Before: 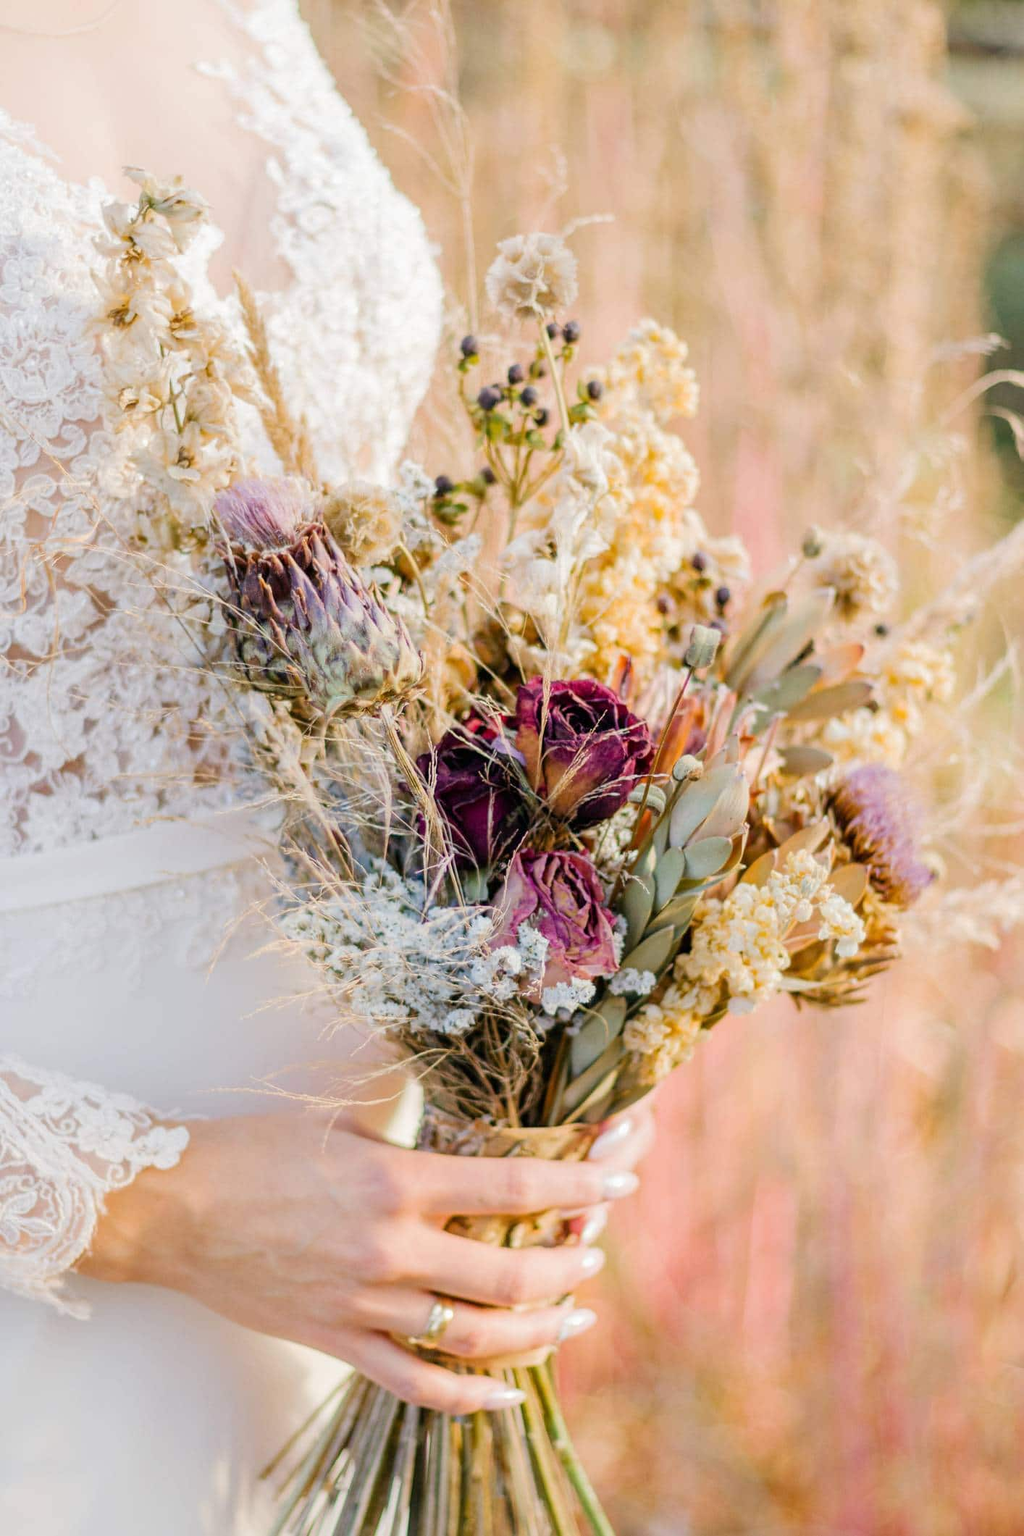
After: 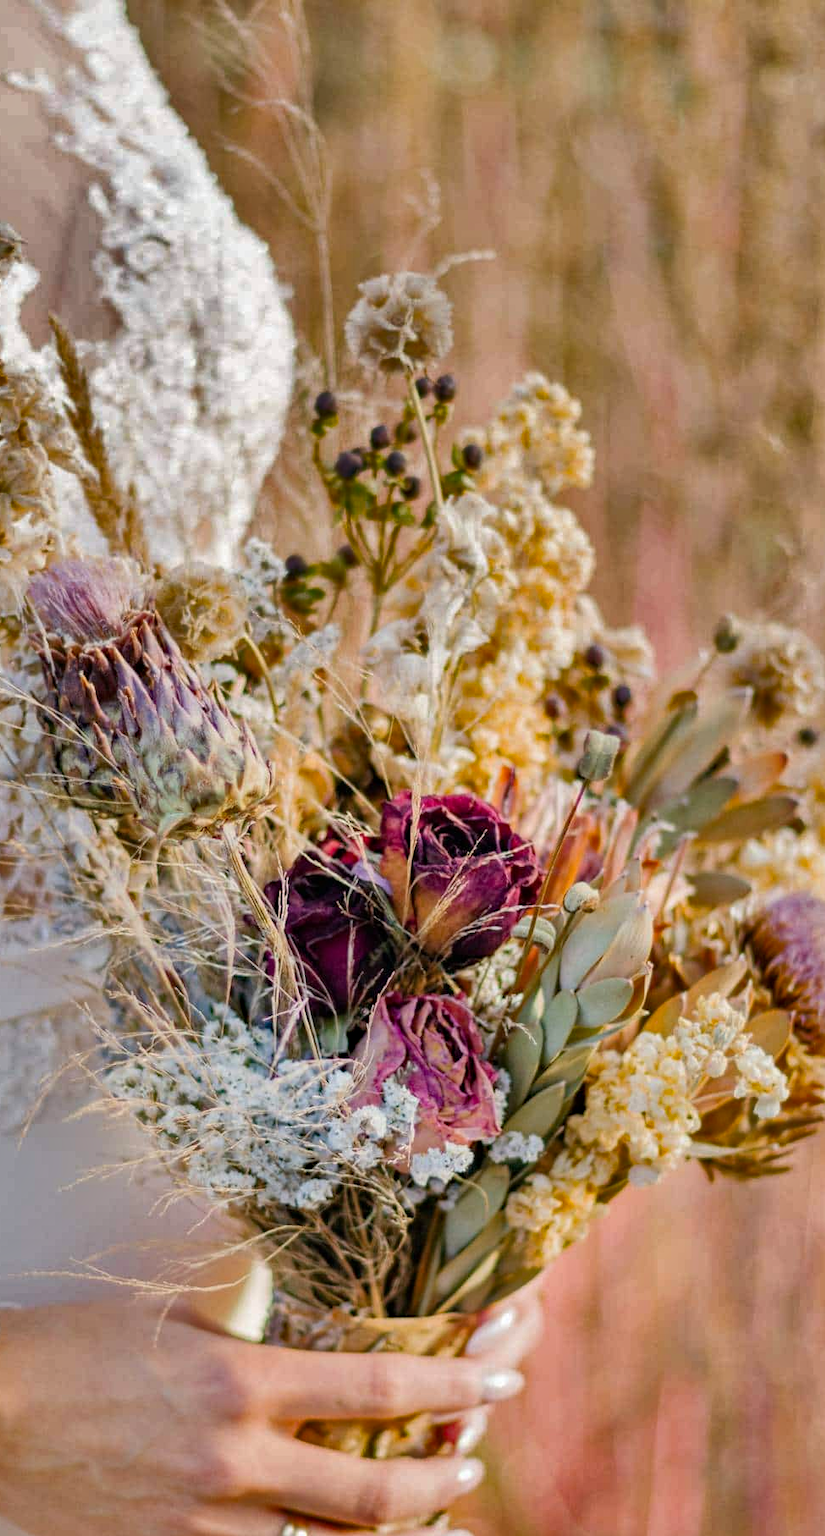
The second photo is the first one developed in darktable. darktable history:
haze removal: compatibility mode true, adaptive false
crop: left 18.648%, right 12.349%, bottom 14.409%
shadows and highlights: shadows 24.65, highlights -77.95, soften with gaussian
